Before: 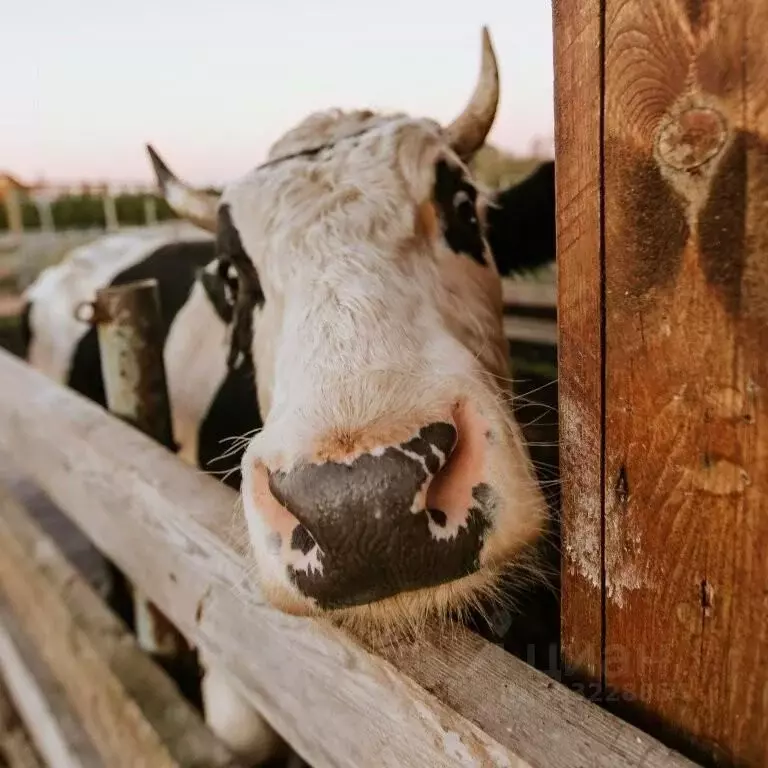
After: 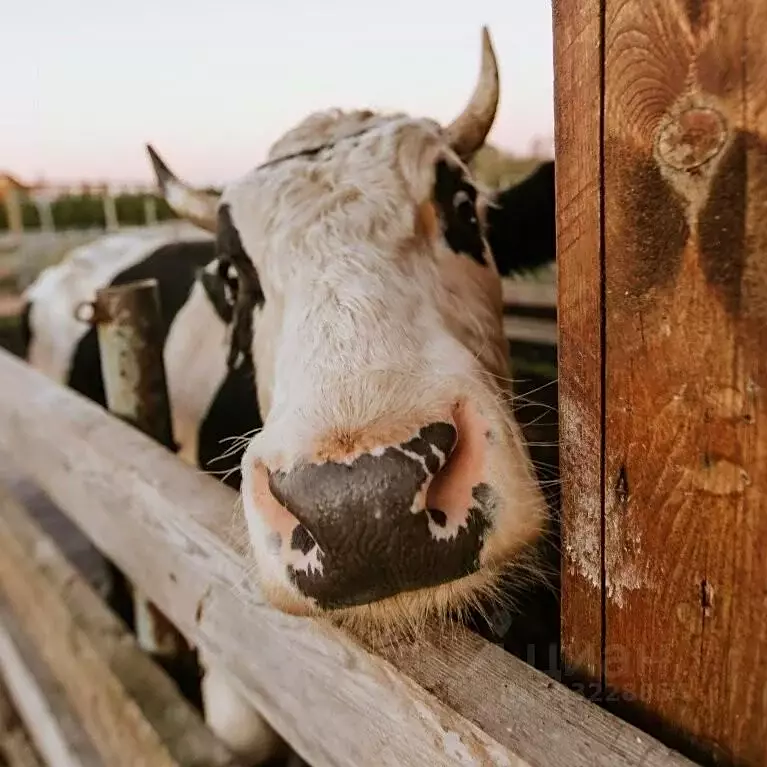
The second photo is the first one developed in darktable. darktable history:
crop and rotate: left 0.126%
sharpen: amount 0.2
